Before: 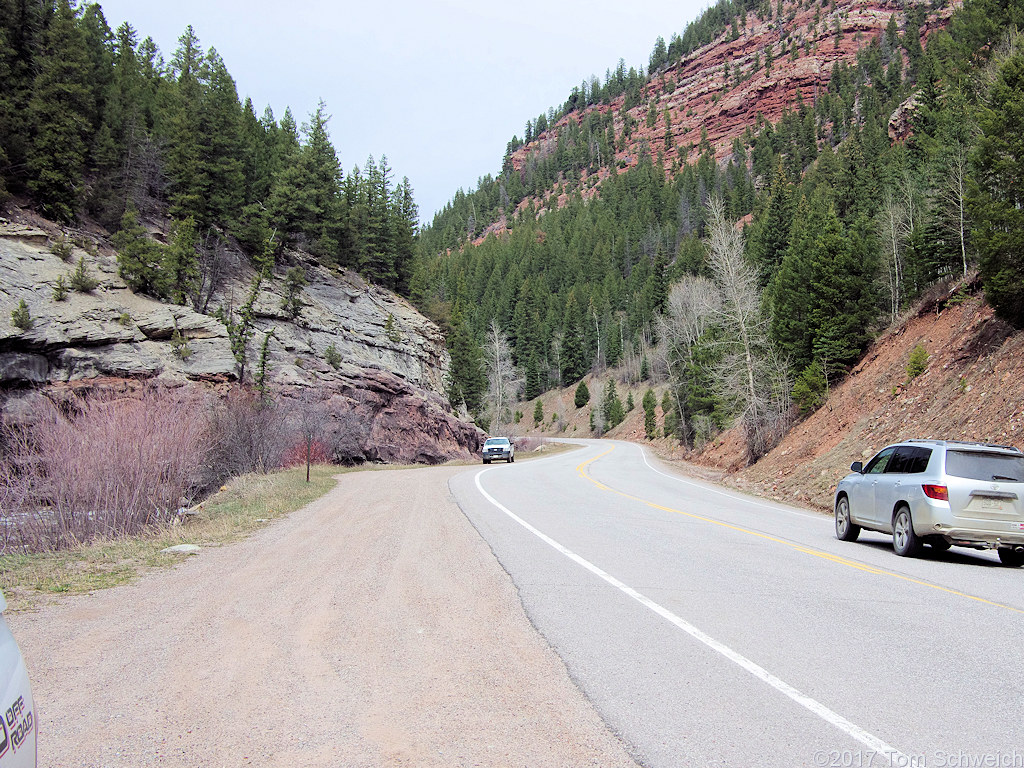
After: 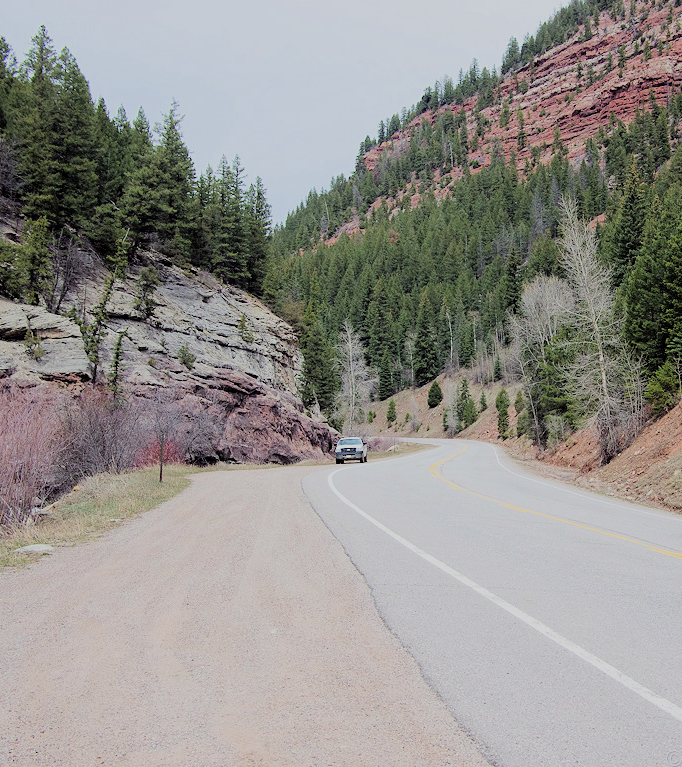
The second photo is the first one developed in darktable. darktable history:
filmic rgb: black relative exposure -7.65 EV, white relative exposure 4.56 EV, hardness 3.61
crop and rotate: left 14.436%, right 18.898%
